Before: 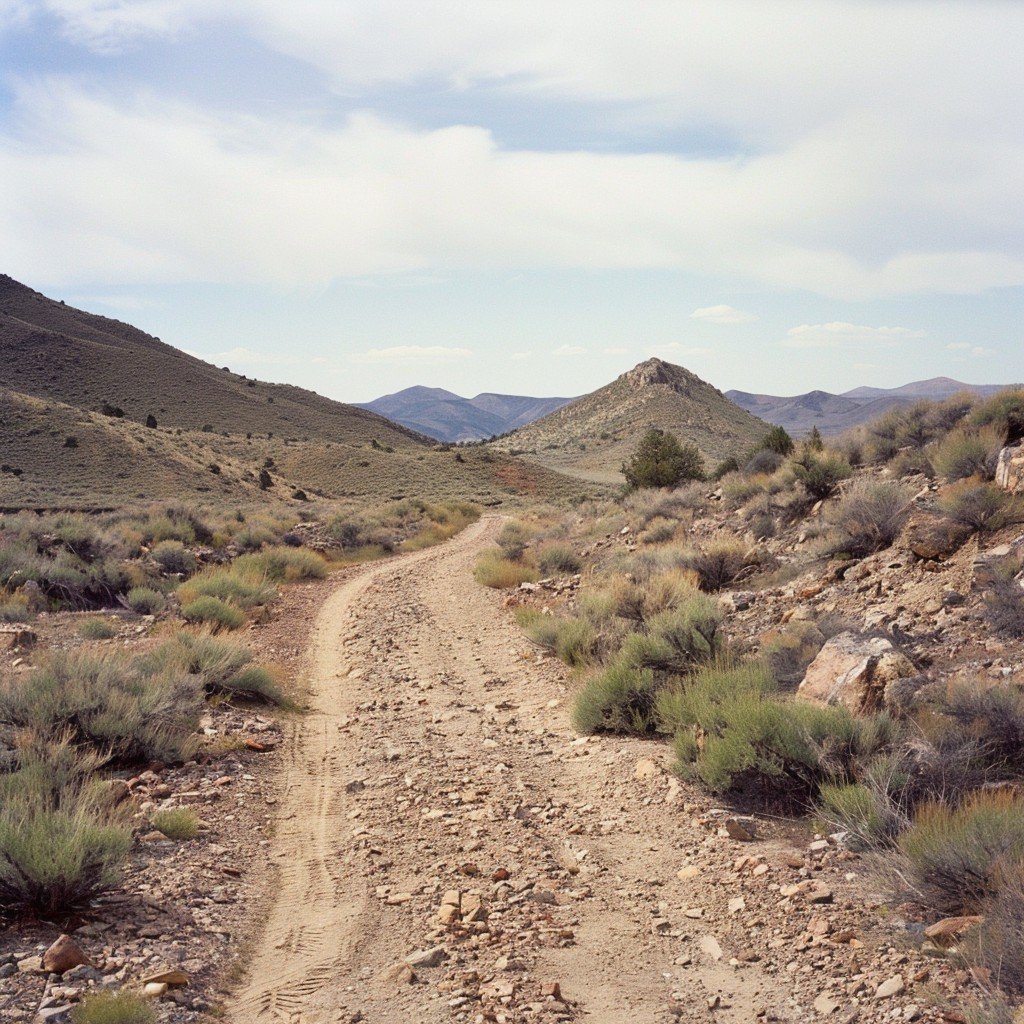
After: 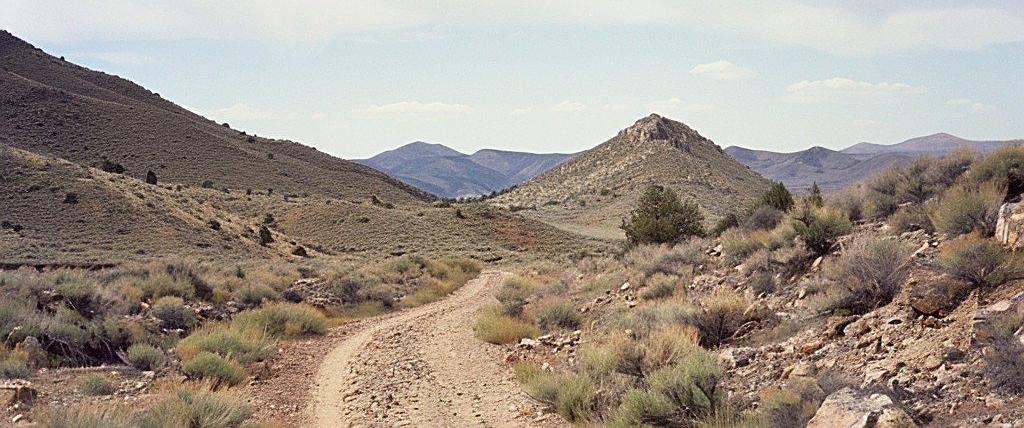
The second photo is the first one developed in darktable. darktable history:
sharpen: on, module defaults
crop and rotate: top 23.84%, bottom 34.294%
